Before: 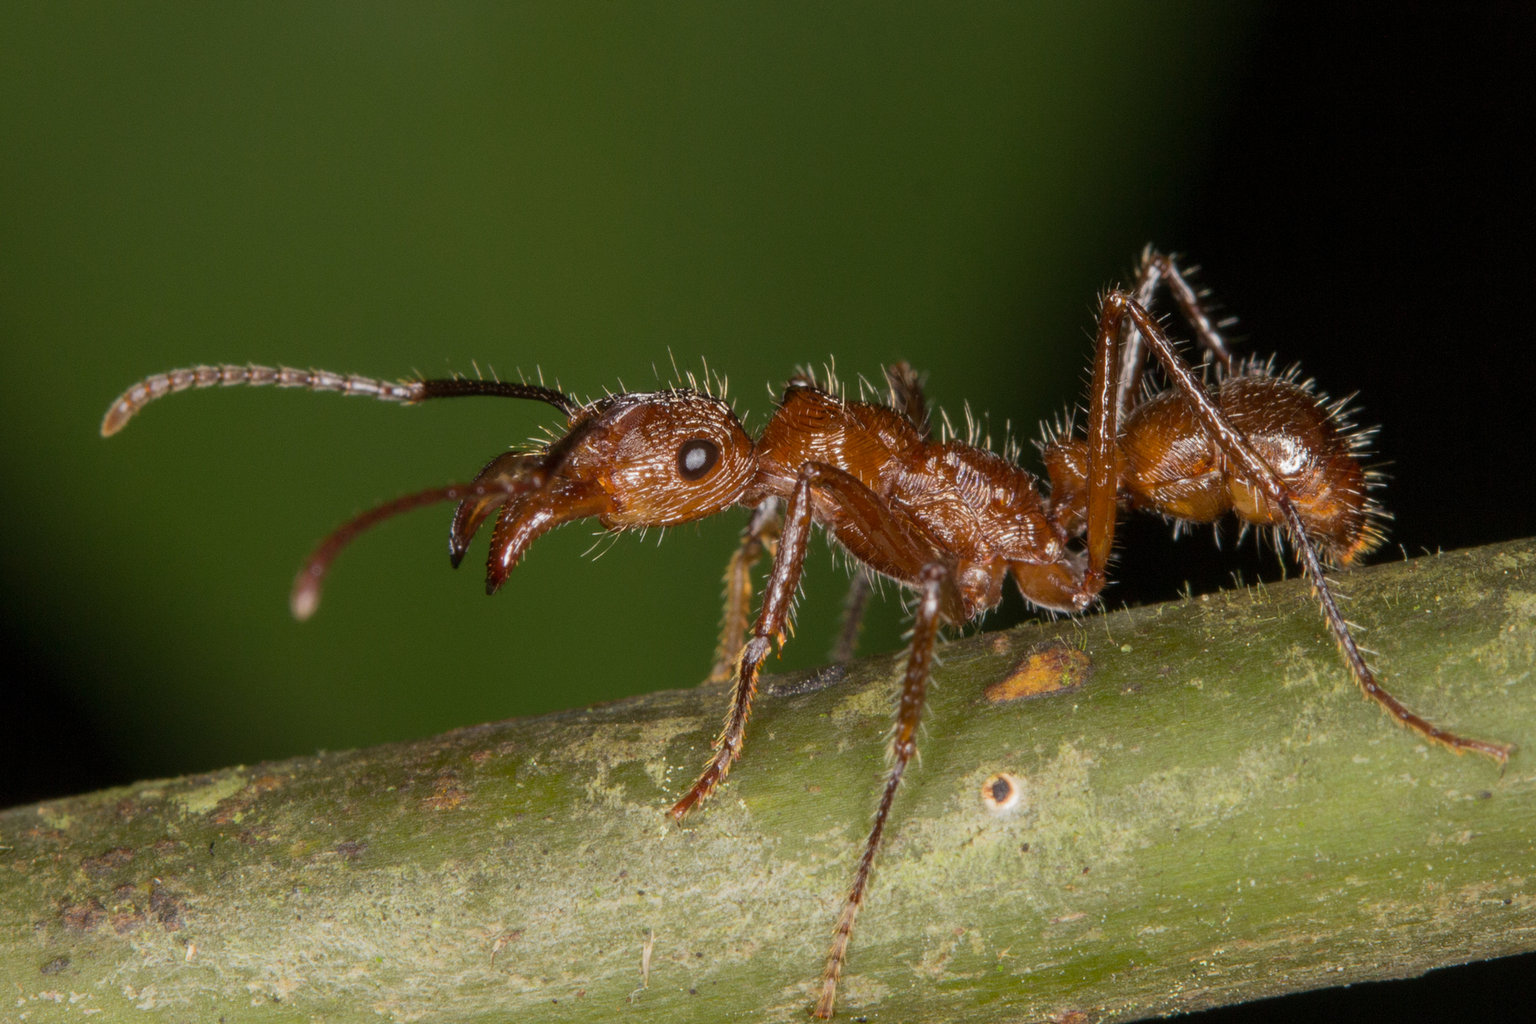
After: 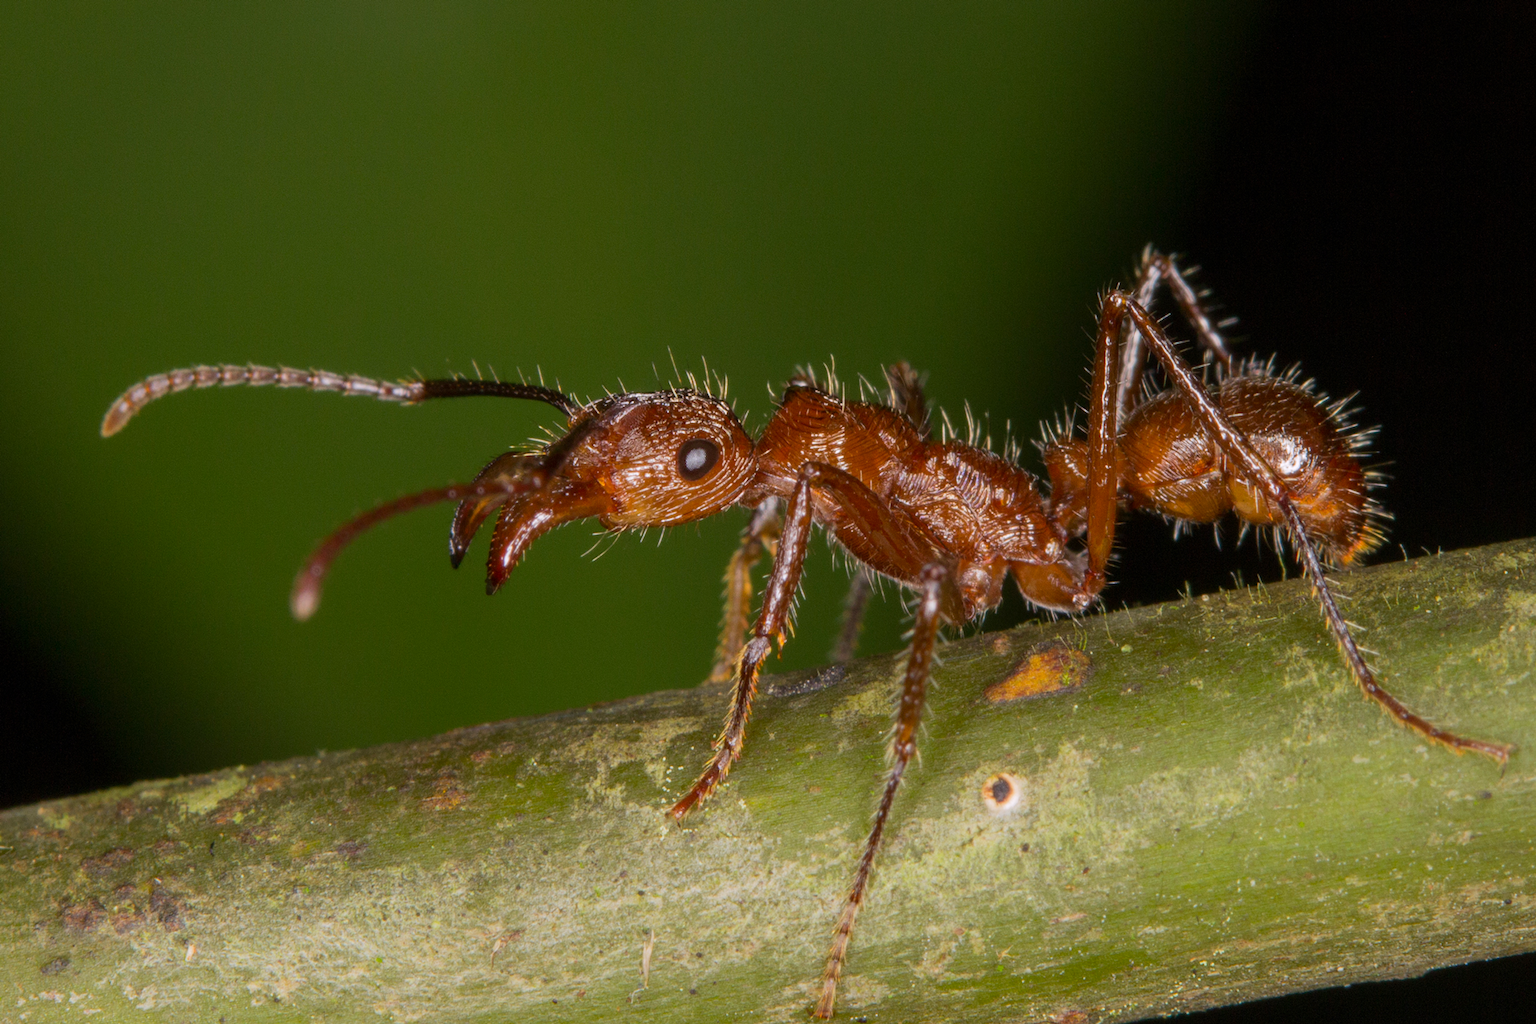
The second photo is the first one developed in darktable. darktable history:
white balance: red 0.98, blue 1.034
color correction: highlights a* 3.22, highlights b* 1.93, saturation 1.19
